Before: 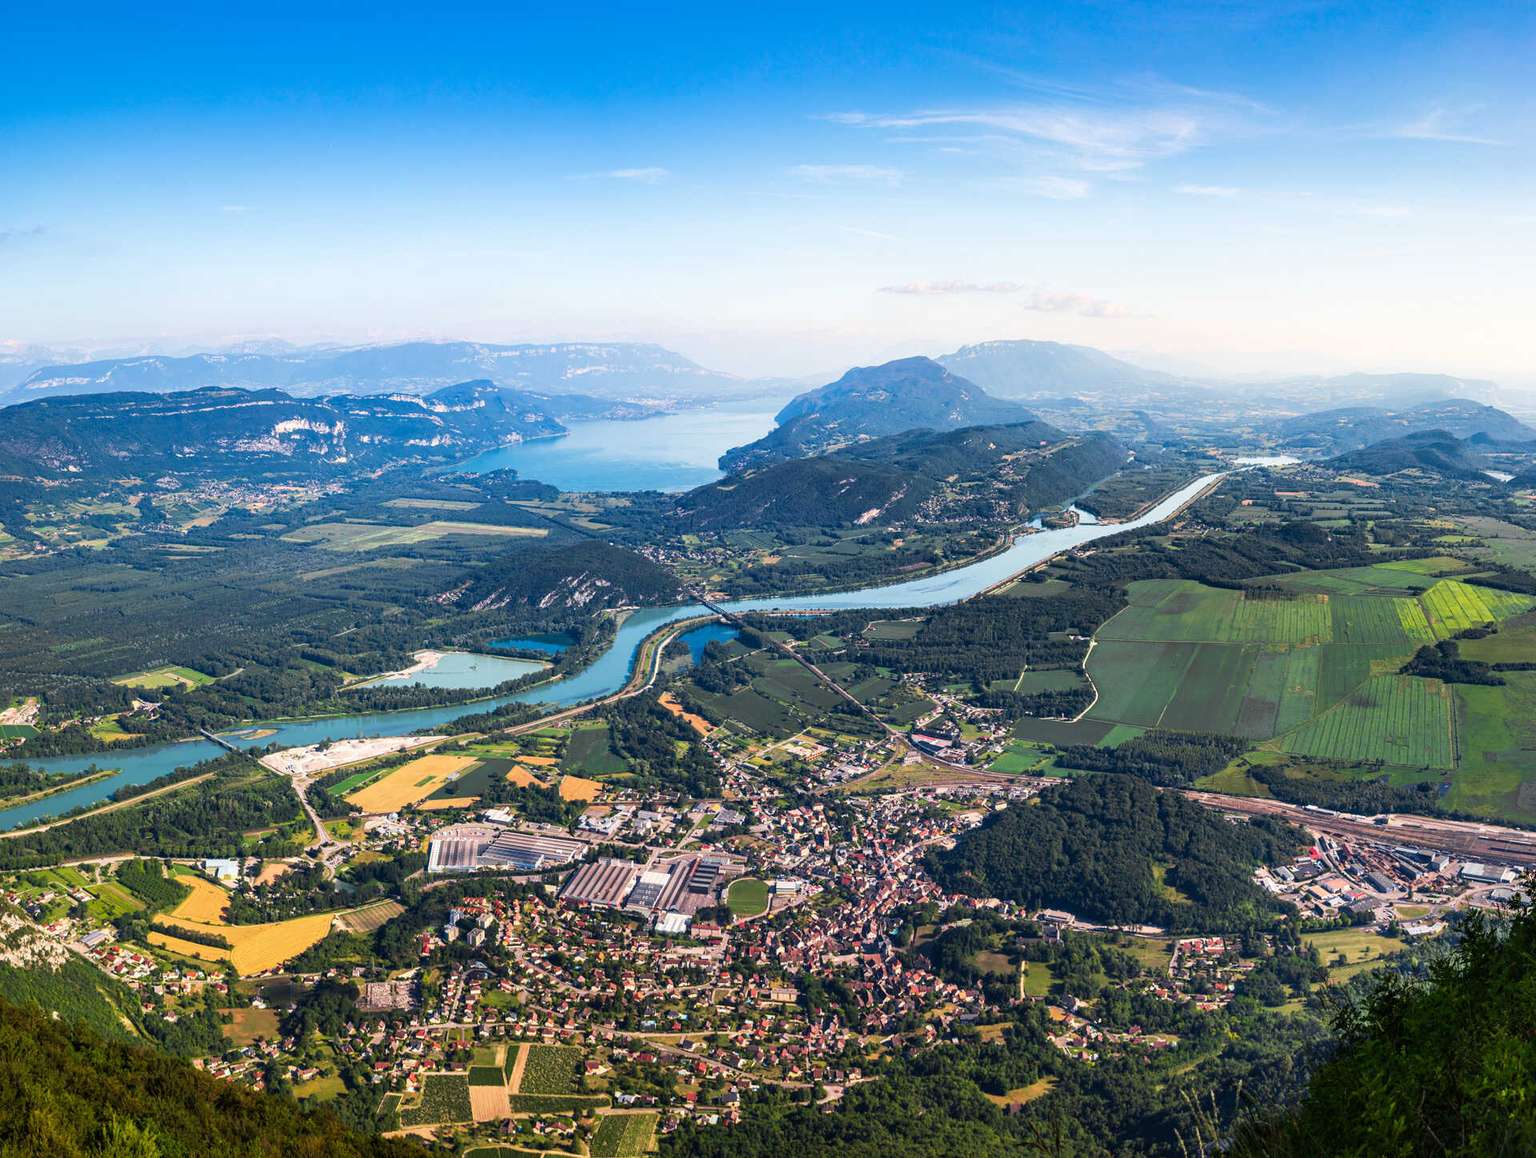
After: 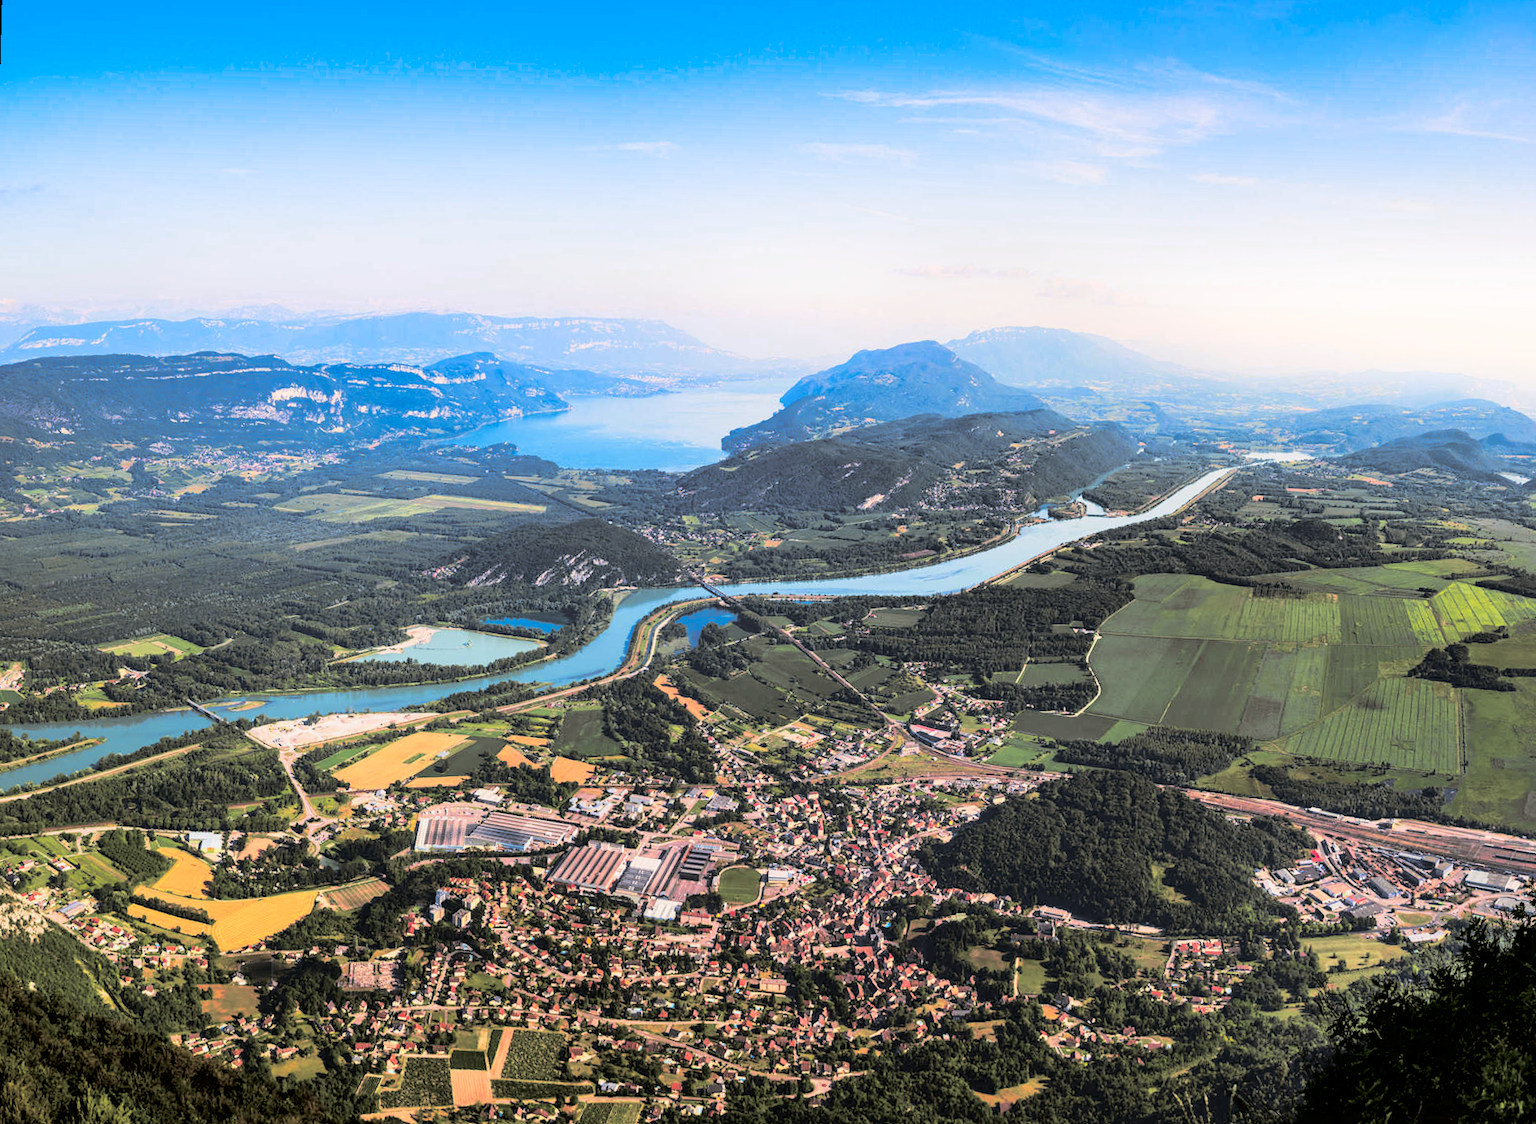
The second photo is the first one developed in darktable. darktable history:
tone curve: curves: ch0 [(0, 0.021) (0.049, 0.044) (0.152, 0.14) (0.328, 0.377) (0.473, 0.543) (0.641, 0.705) (0.868, 0.887) (1, 0.969)]; ch1 [(0, 0) (0.302, 0.331) (0.427, 0.433) (0.472, 0.47) (0.502, 0.503) (0.522, 0.526) (0.564, 0.591) (0.602, 0.632) (0.677, 0.701) (0.859, 0.885) (1, 1)]; ch2 [(0, 0) (0.33, 0.301) (0.447, 0.44) (0.487, 0.496) (0.502, 0.516) (0.535, 0.554) (0.565, 0.598) (0.618, 0.629) (1, 1)], color space Lab, independent channels, preserve colors none
bloom: size 9%, threshold 100%, strength 7%
rotate and perspective: rotation 1.57°, crop left 0.018, crop right 0.982, crop top 0.039, crop bottom 0.961
exposure: black level correction 0.009, compensate highlight preservation false
split-toning: shadows › hue 46.8°, shadows › saturation 0.17, highlights › hue 316.8°, highlights › saturation 0.27, balance -51.82
